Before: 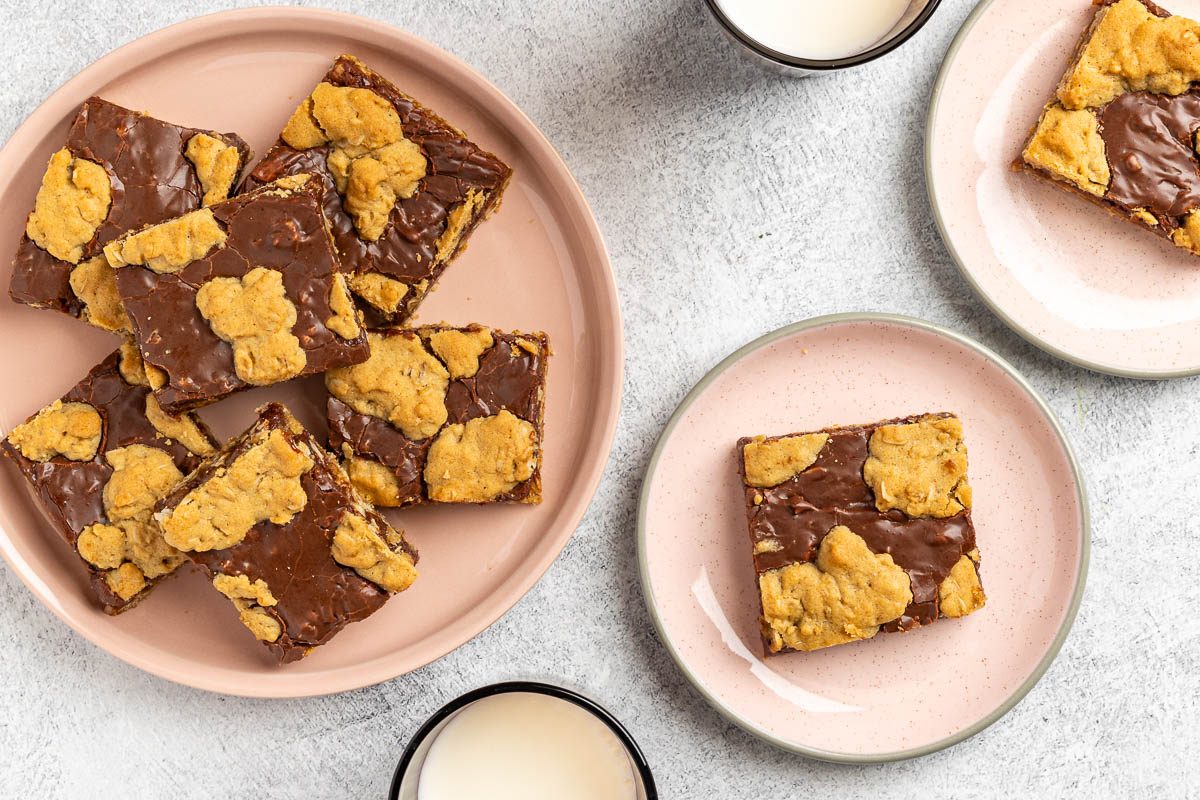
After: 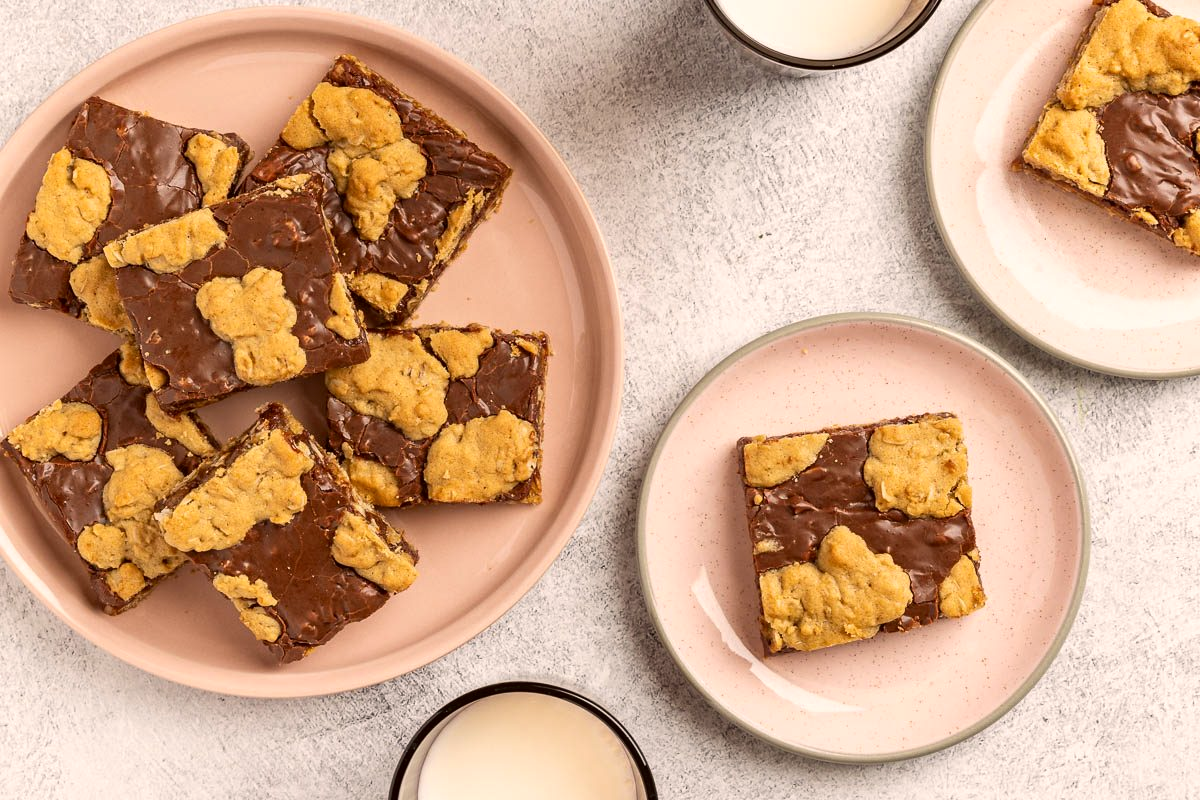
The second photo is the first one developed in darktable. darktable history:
color correction: highlights a* 6.05, highlights b* 8.09, shadows a* 5.46, shadows b* 7.49, saturation 0.89
